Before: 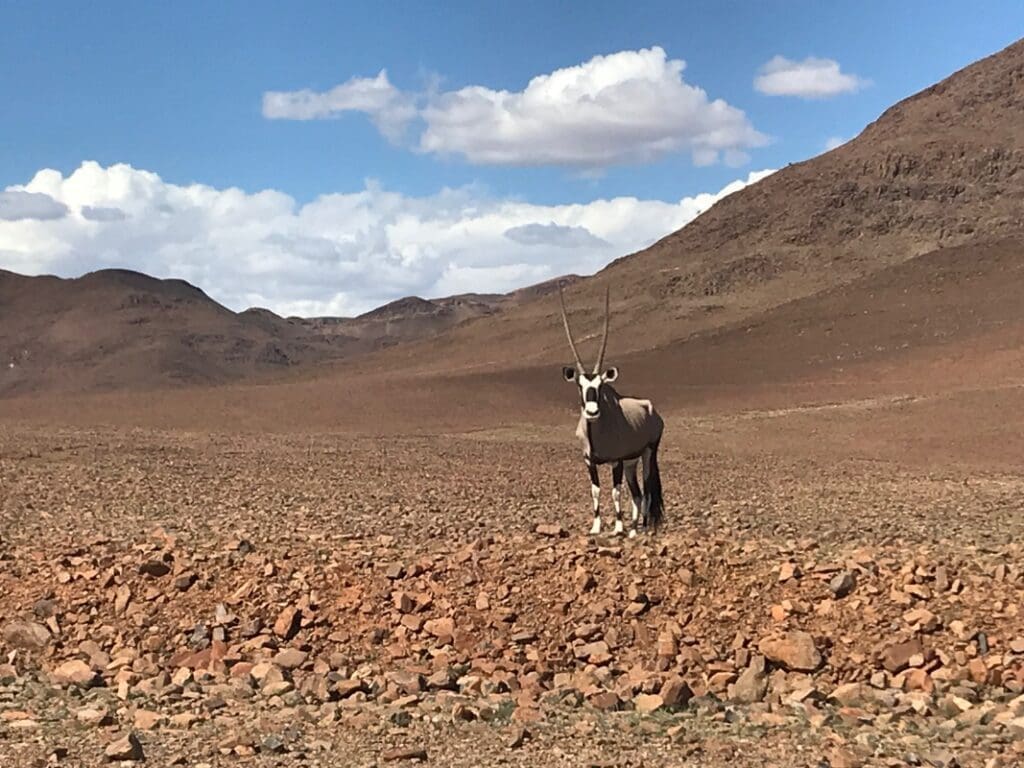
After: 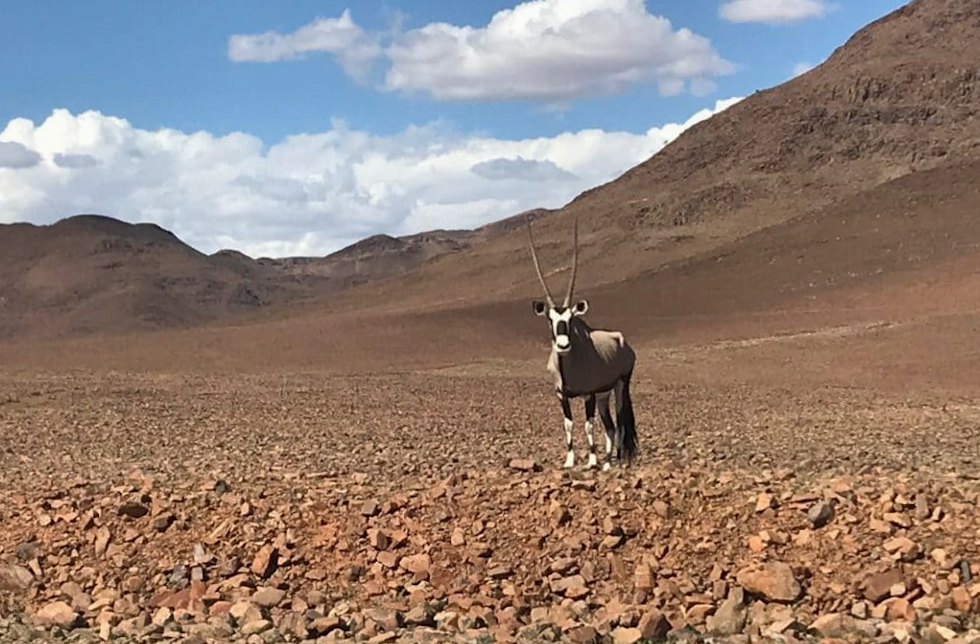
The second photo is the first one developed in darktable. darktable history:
exposure: exposure -0.05 EV
rotate and perspective: rotation -1.32°, lens shift (horizontal) -0.031, crop left 0.015, crop right 0.985, crop top 0.047, crop bottom 0.982
crop: left 1.507%, top 6.147%, right 1.379%, bottom 6.637%
